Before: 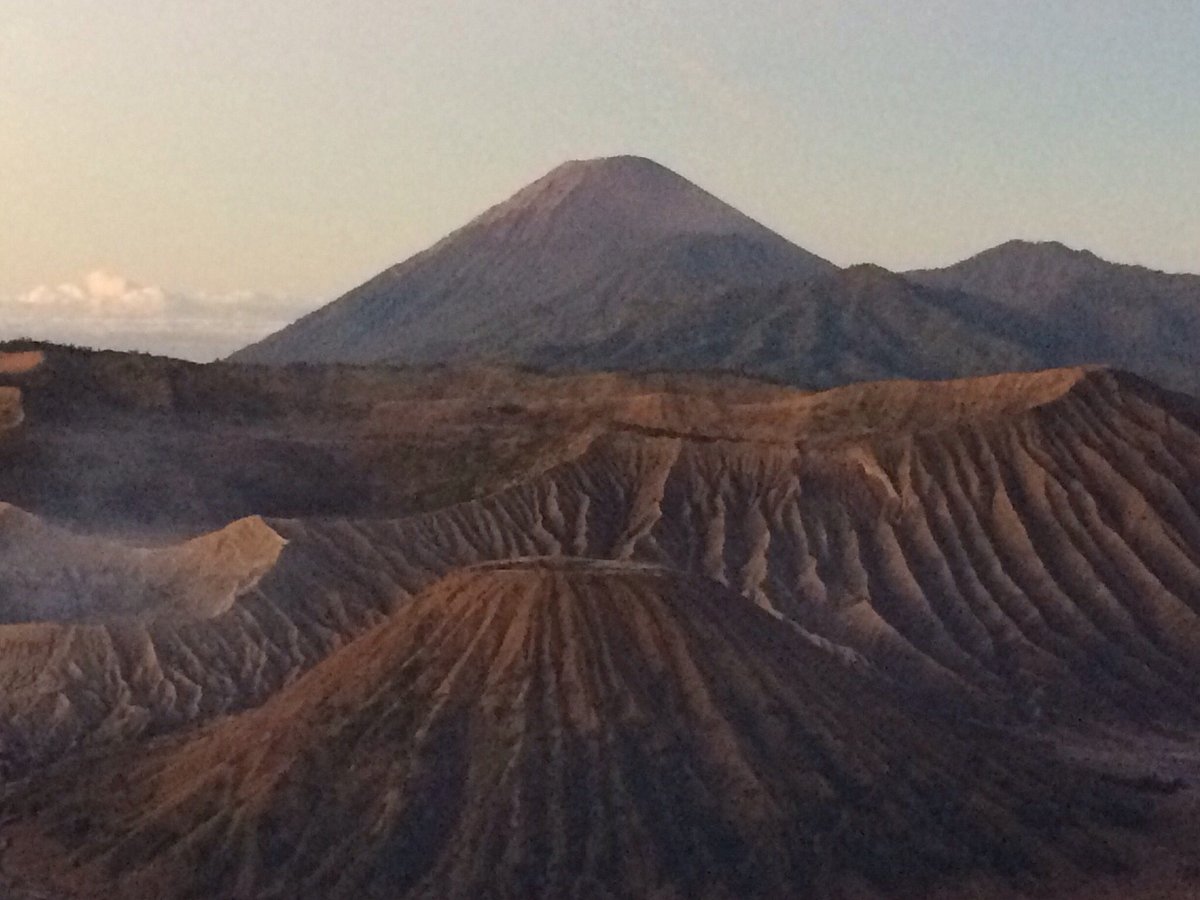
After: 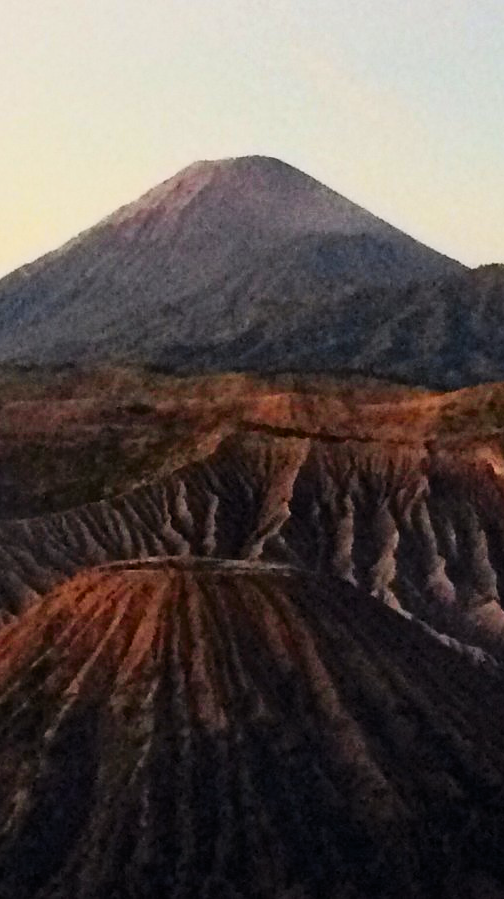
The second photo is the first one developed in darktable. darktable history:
tone curve: curves: ch0 [(0, 0) (0.187, 0.12) (0.384, 0.363) (0.577, 0.681) (0.735, 0.881) (0.864, 0.959) (1, 0.987)]; ch1 [(0, 0) (0.402, 0.36) (0.476, 0.466) (0.501, 0.501) (0.518, 0.514) (0.564, 0.614) (0.614, 0.664) (0.741, 0.829) (1, 1)]; ch2 [(0, 0) (0.429, 0.387) (0.483, 0.481) (0.503, 0.501) (0.522, 0.531) (0.564, 0.605) (0.615, 0.697) (0.702, 0.774) (1, 0.895)], color space Lab, independent channels, preserve colors none
filmic rgb: black relative exposure -7.75 EV, white relative exposure 4.4 EV, hardness 3.76, latitude 49.96%, contrast 1.101, add noise in highlights 0, preserve chrominance max RGB, color science v3 (2019), use custom middle-gray values true, contrast in highlights soft
crop: left 30.933%, right 27.004%
shadows and highlights: radius 126.82, shadows 30.49, highlights -30.97, low approximation 0.01, soften with gaussian
